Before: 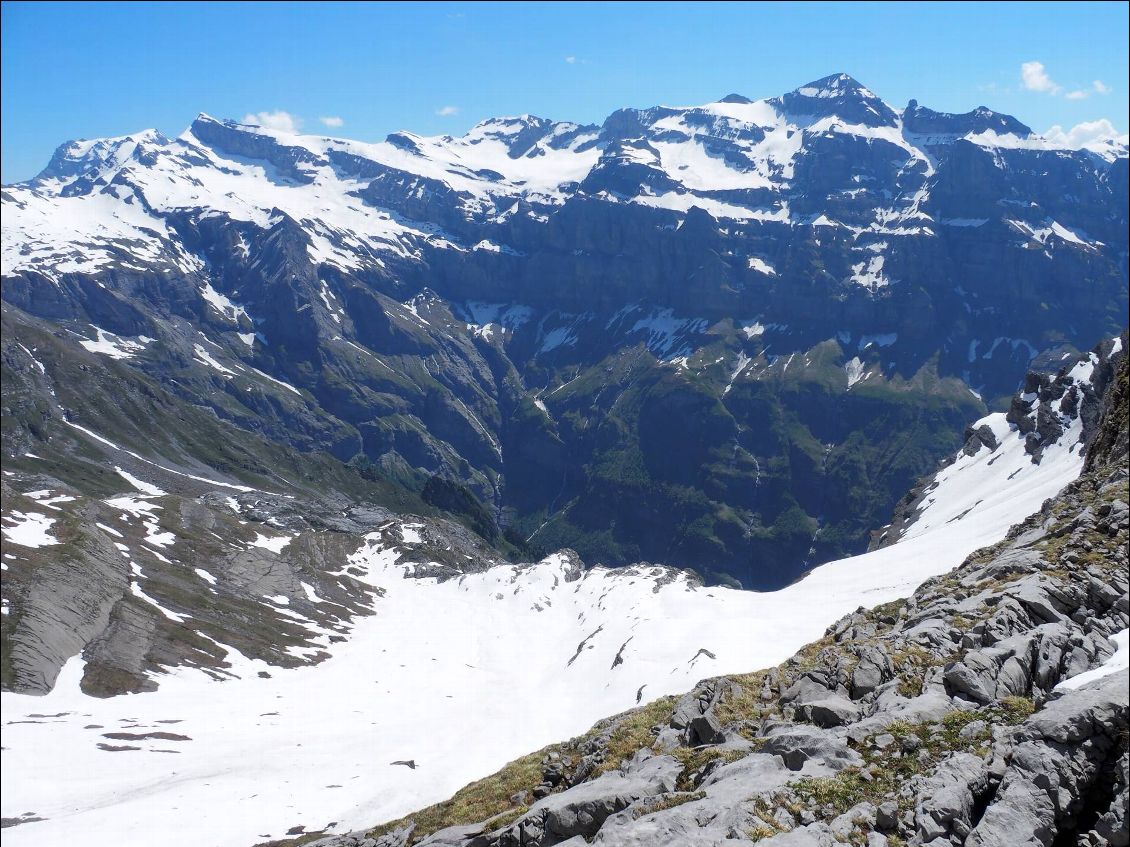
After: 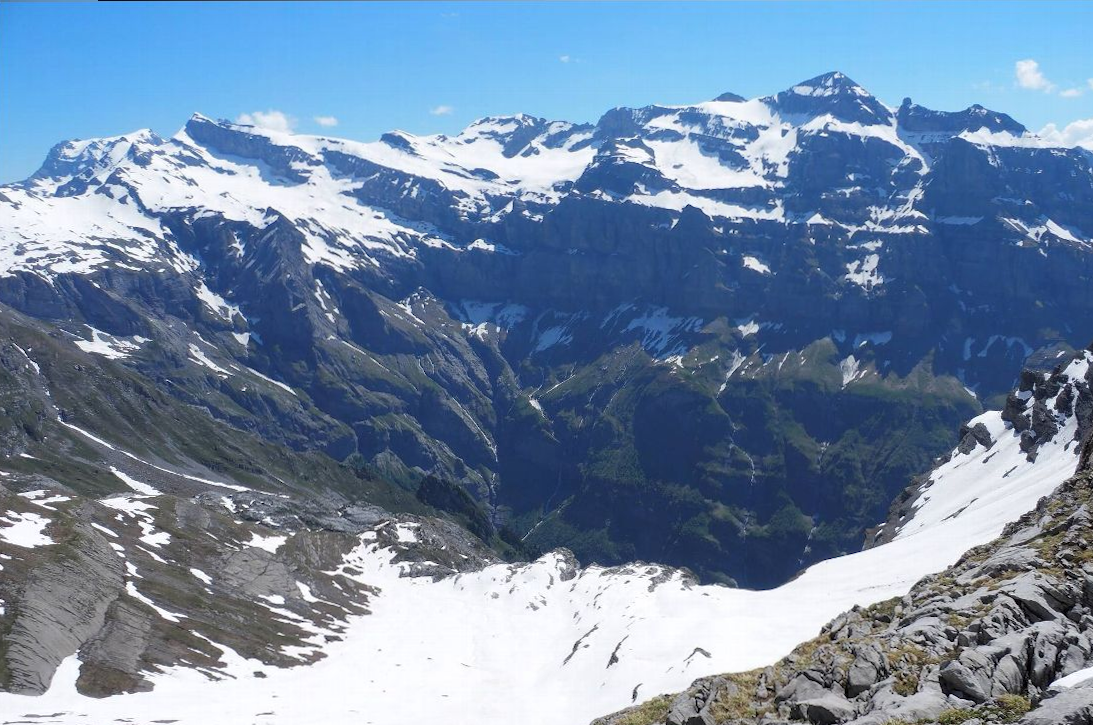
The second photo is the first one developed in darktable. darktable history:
crop and rotate: angle 0.124°, left 0.354%, right 2.61%, bottom 14.106%
tone equalizer: on, module defaults
